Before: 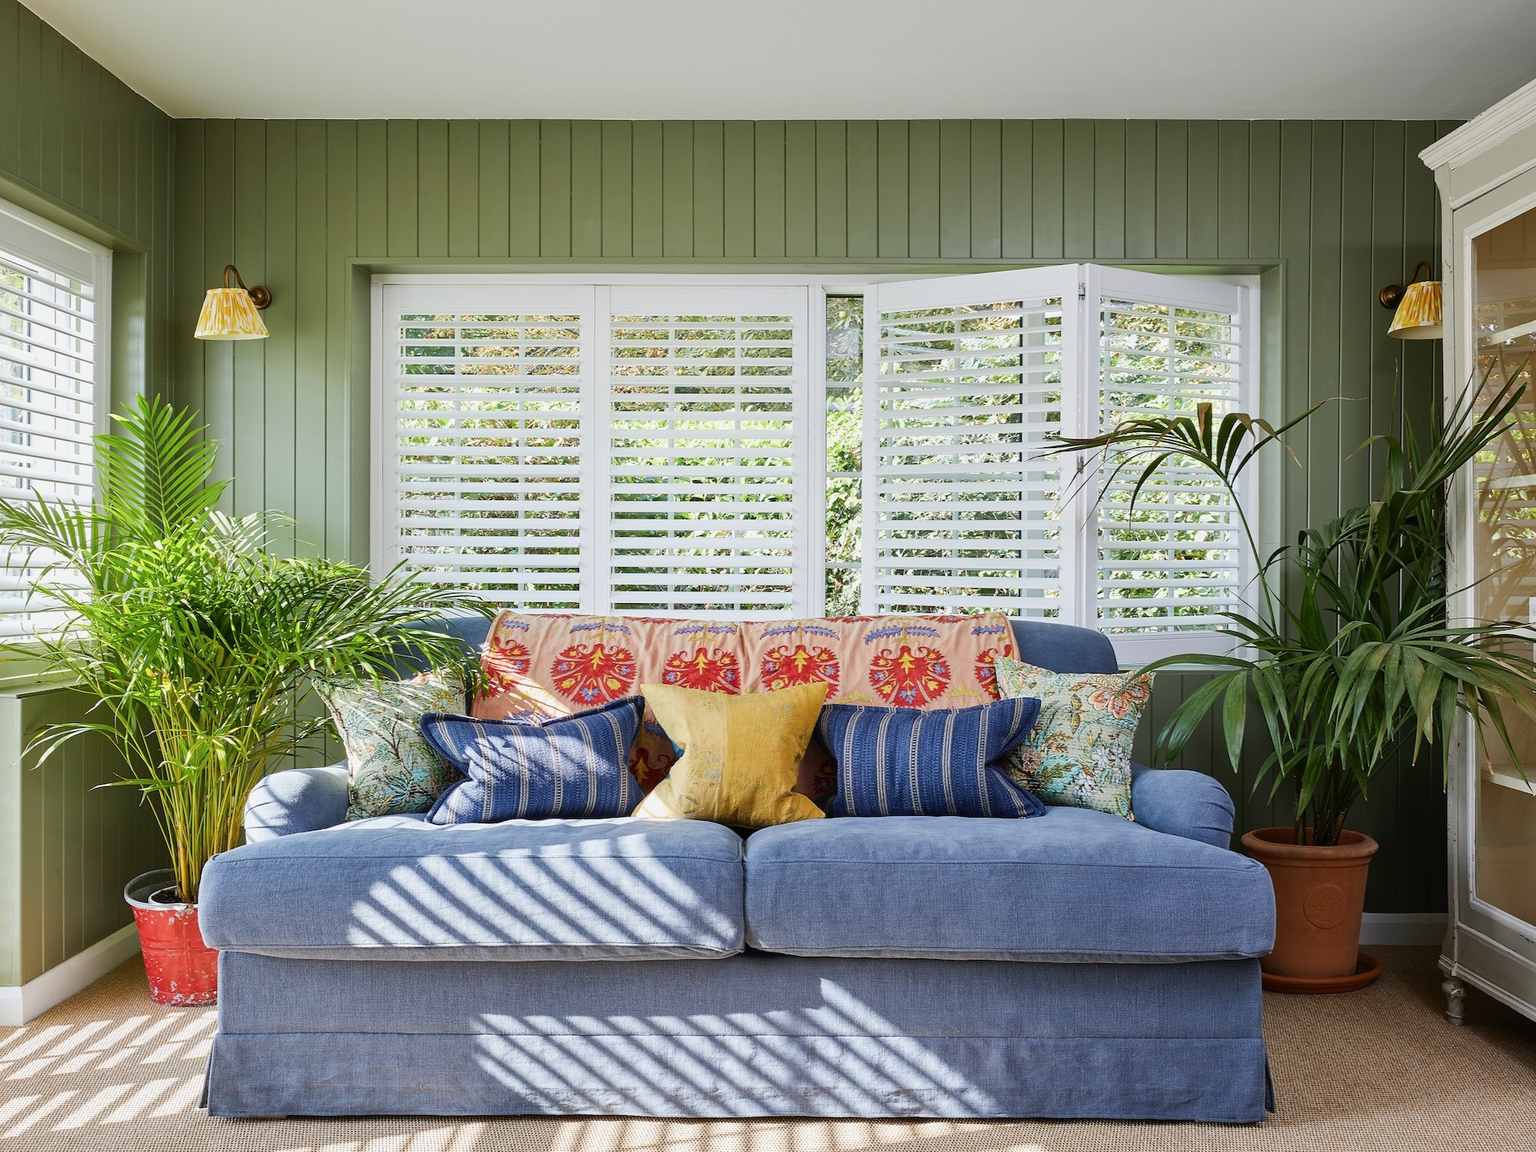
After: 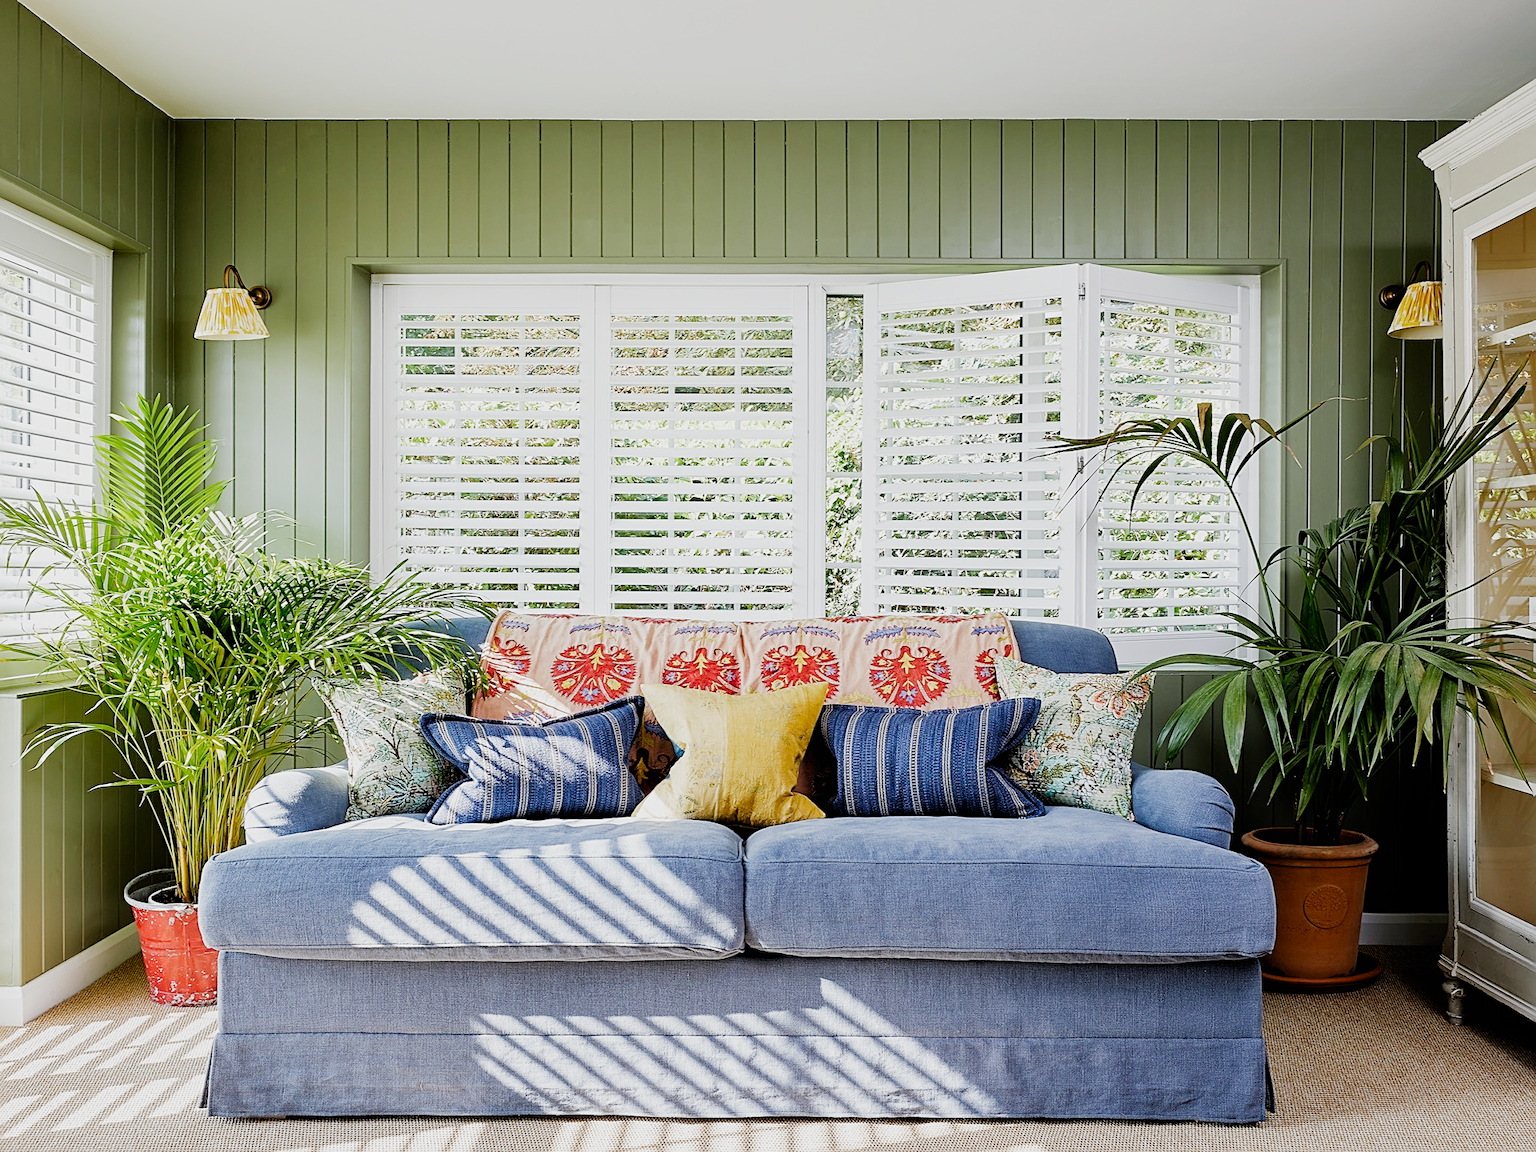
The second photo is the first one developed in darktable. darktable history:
tone equalizer: -8 EV -0.725 EV, -7 EV -0.714 EV, -6 EV -0.575 EV, -5 EV -0.384 EV, -3 EV 0.374 EV, -2 EV 0.6 EV, -1 EV 0.678 EV, +0 EV 0.773 EV
filmic rgb: black relative exposure -7.65 EV, white relative exposure 4.56 EV, threshold 3.02 EV, hardness 3.61, preserve chrominance no, color science v3 (2019), use custom middle-gray values true, enable highlight reconstruction true
sharpen: on, module defaults
